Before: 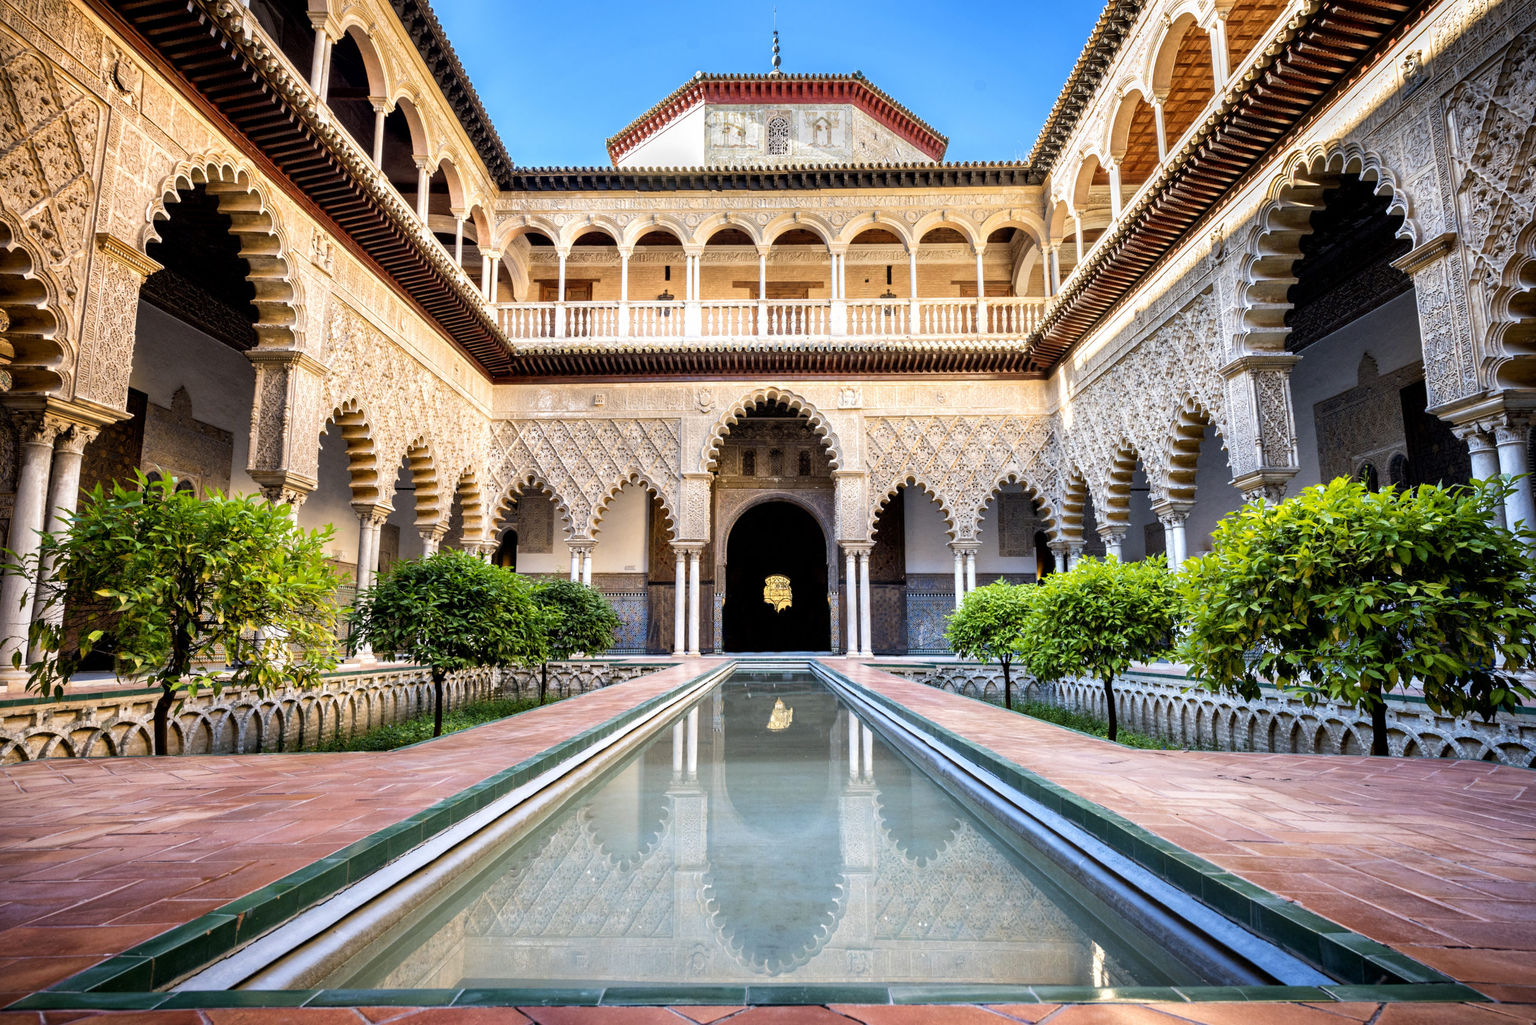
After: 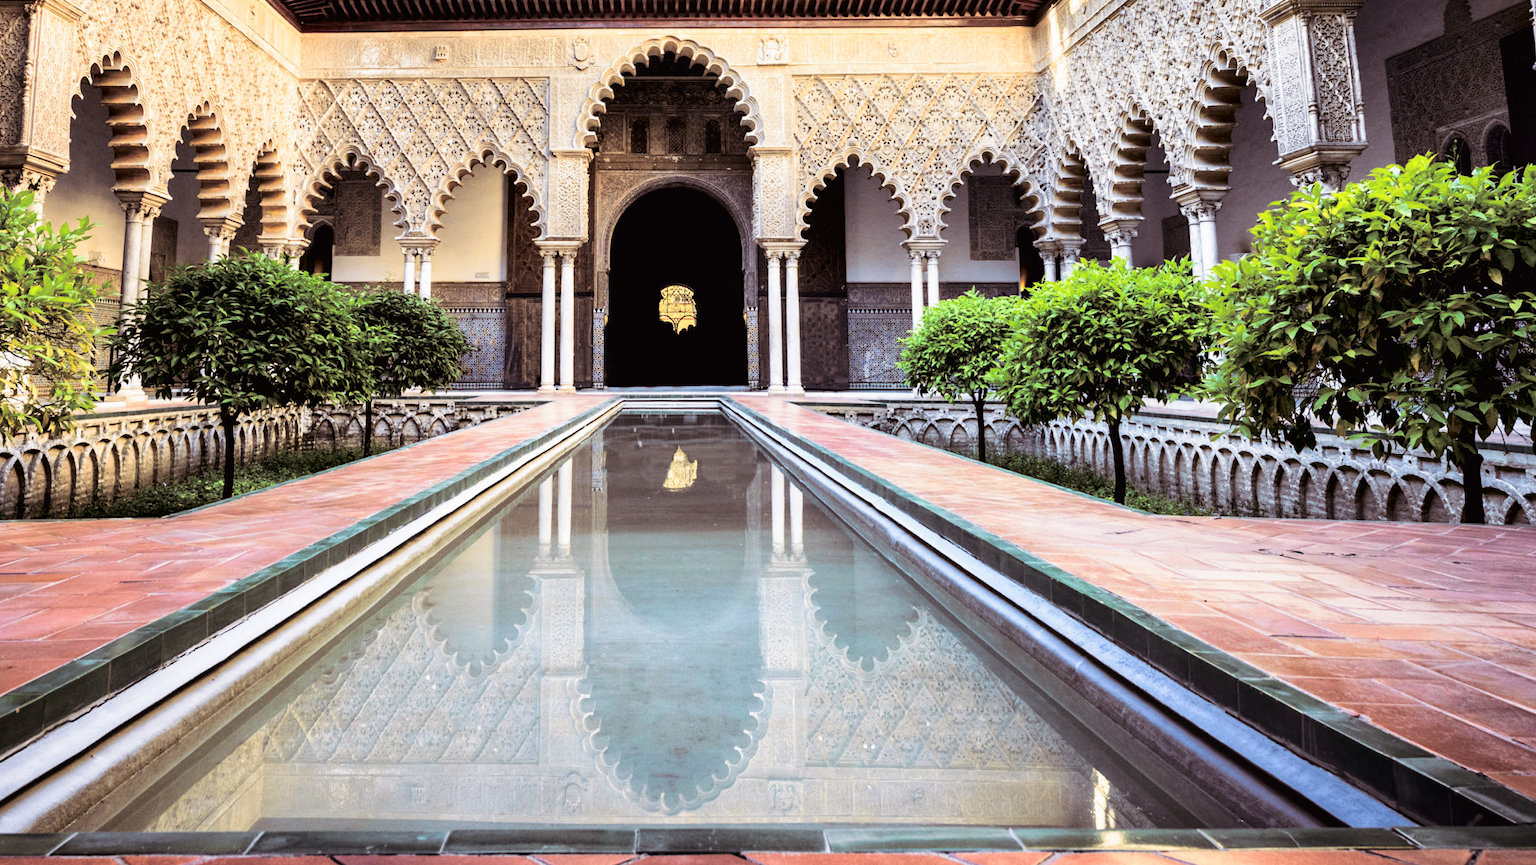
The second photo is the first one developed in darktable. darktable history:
tone curve: curves: ch0 [(0, 0.011) (0.053, 0.026) (0.174, 0.115) (0.416, 0.417) (0.697, 0.758) (0.852, 0.902) (0.991, 0.981)]; ch1 [(0, 0) (0.264, 0.22) (0.407, 0.373) (0.463, 0.457) (0.492, 0.5) (0.512, 0.511) (0.54, 0.543) (0.585, 0.617) (0.659, 0.686) (0.78, 0.8) (1, 1)]; ch2 [(0, 0) (0.438, 0.449) (0.473, 0.469) (0.503, 0.5) (0.523, 0.534) (0.562, 0.591) (0.612, 0.627) (0.701, 0.707) (1, 1)], color space Lab, independent channels, preserve colors none
split-toning: shadows › saturation 0.24, highlights › hue 54°, highlights › saturation 0.24
crop and rotate: left 17.299%, top 35.115%, right 7.015%, bottom 1.024%
